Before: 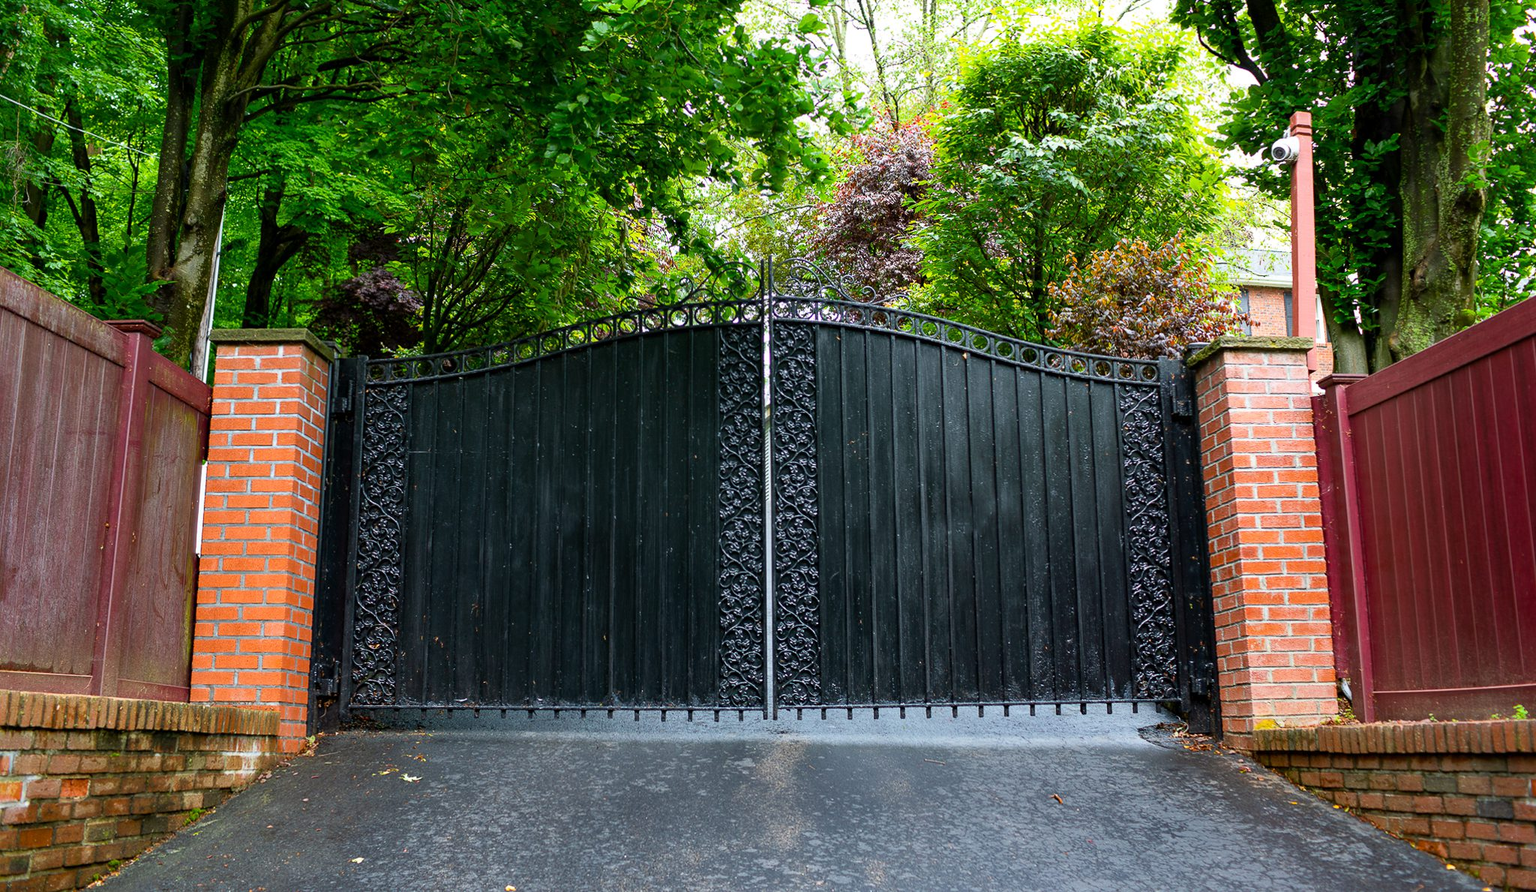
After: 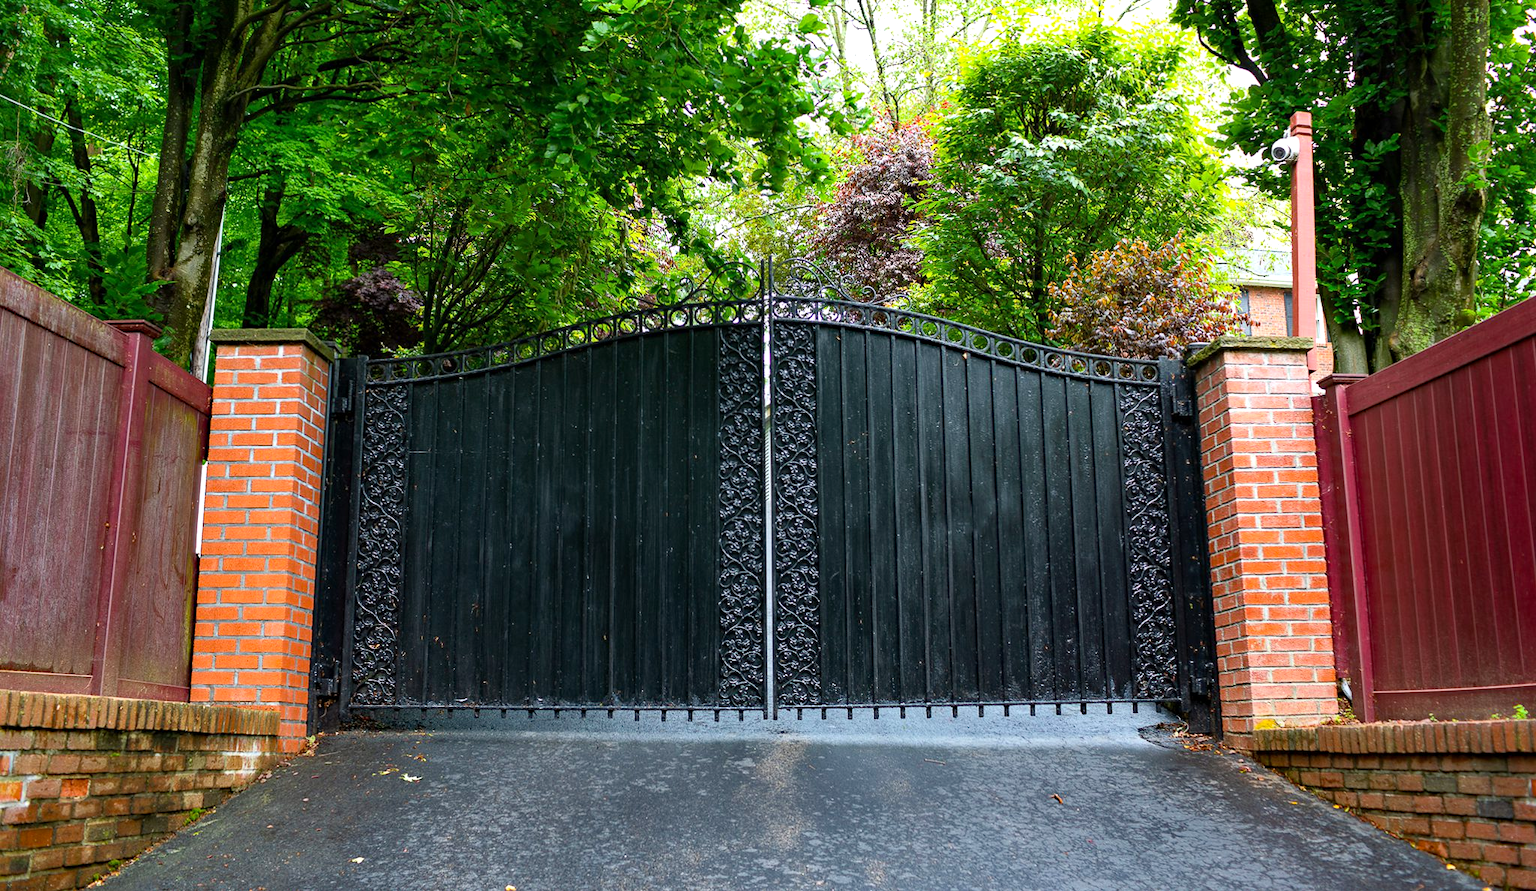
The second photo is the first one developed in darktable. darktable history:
haze removal: compatibility mode true, adaptive false
exposure: exposure 0.191 EV, compensate highlight preservation false
